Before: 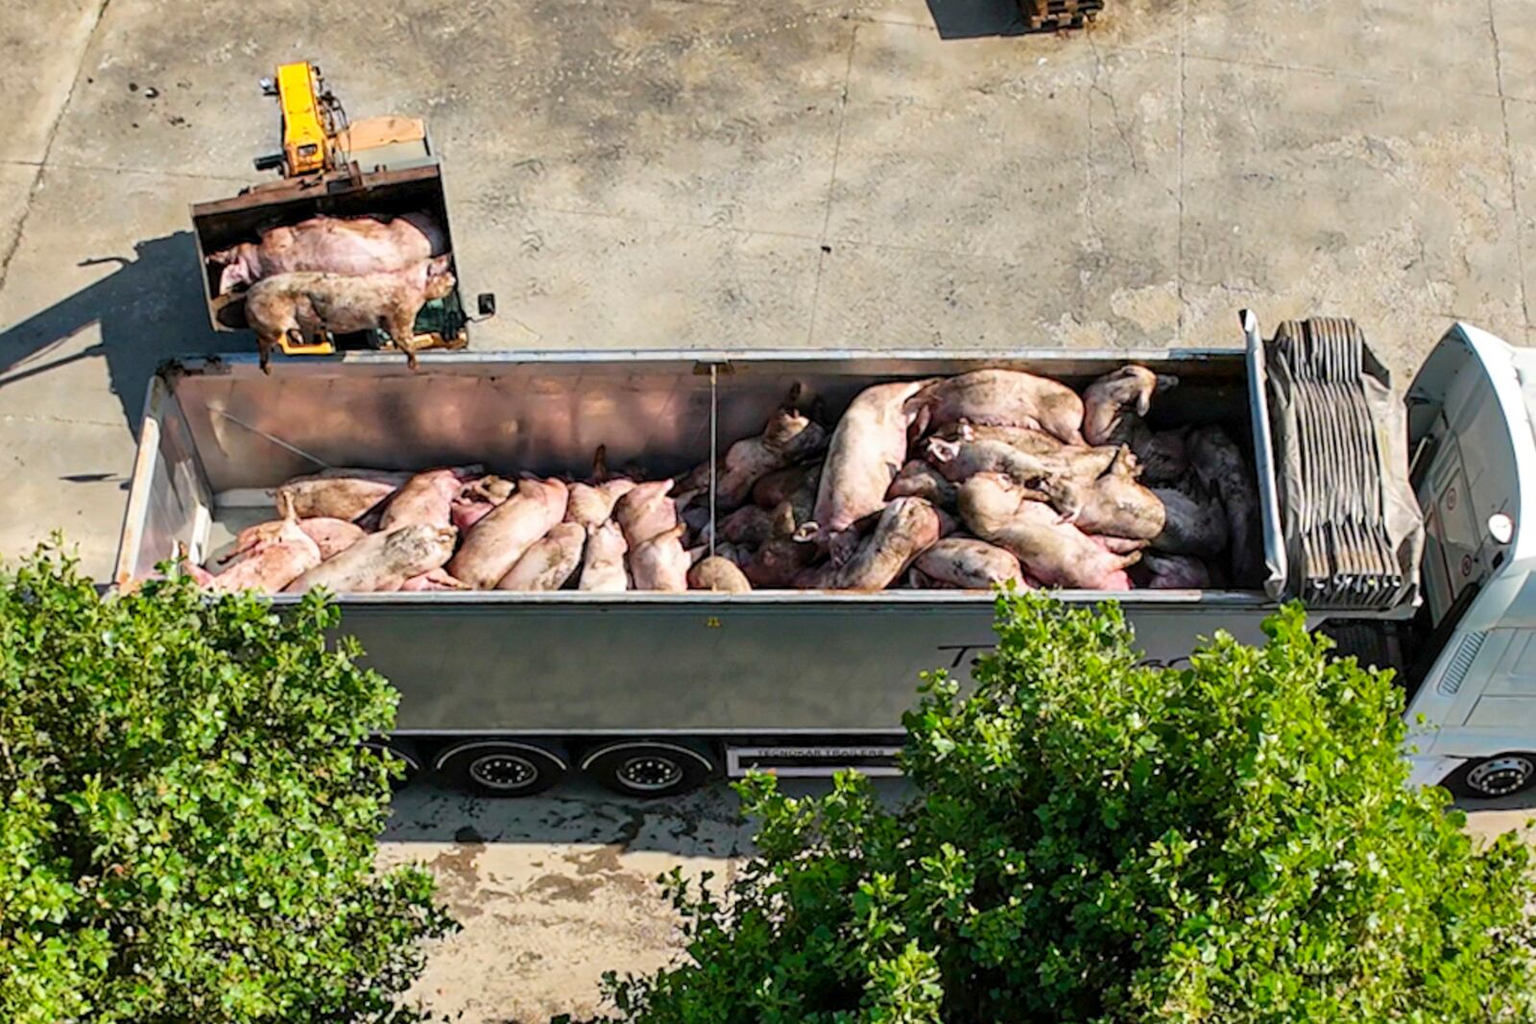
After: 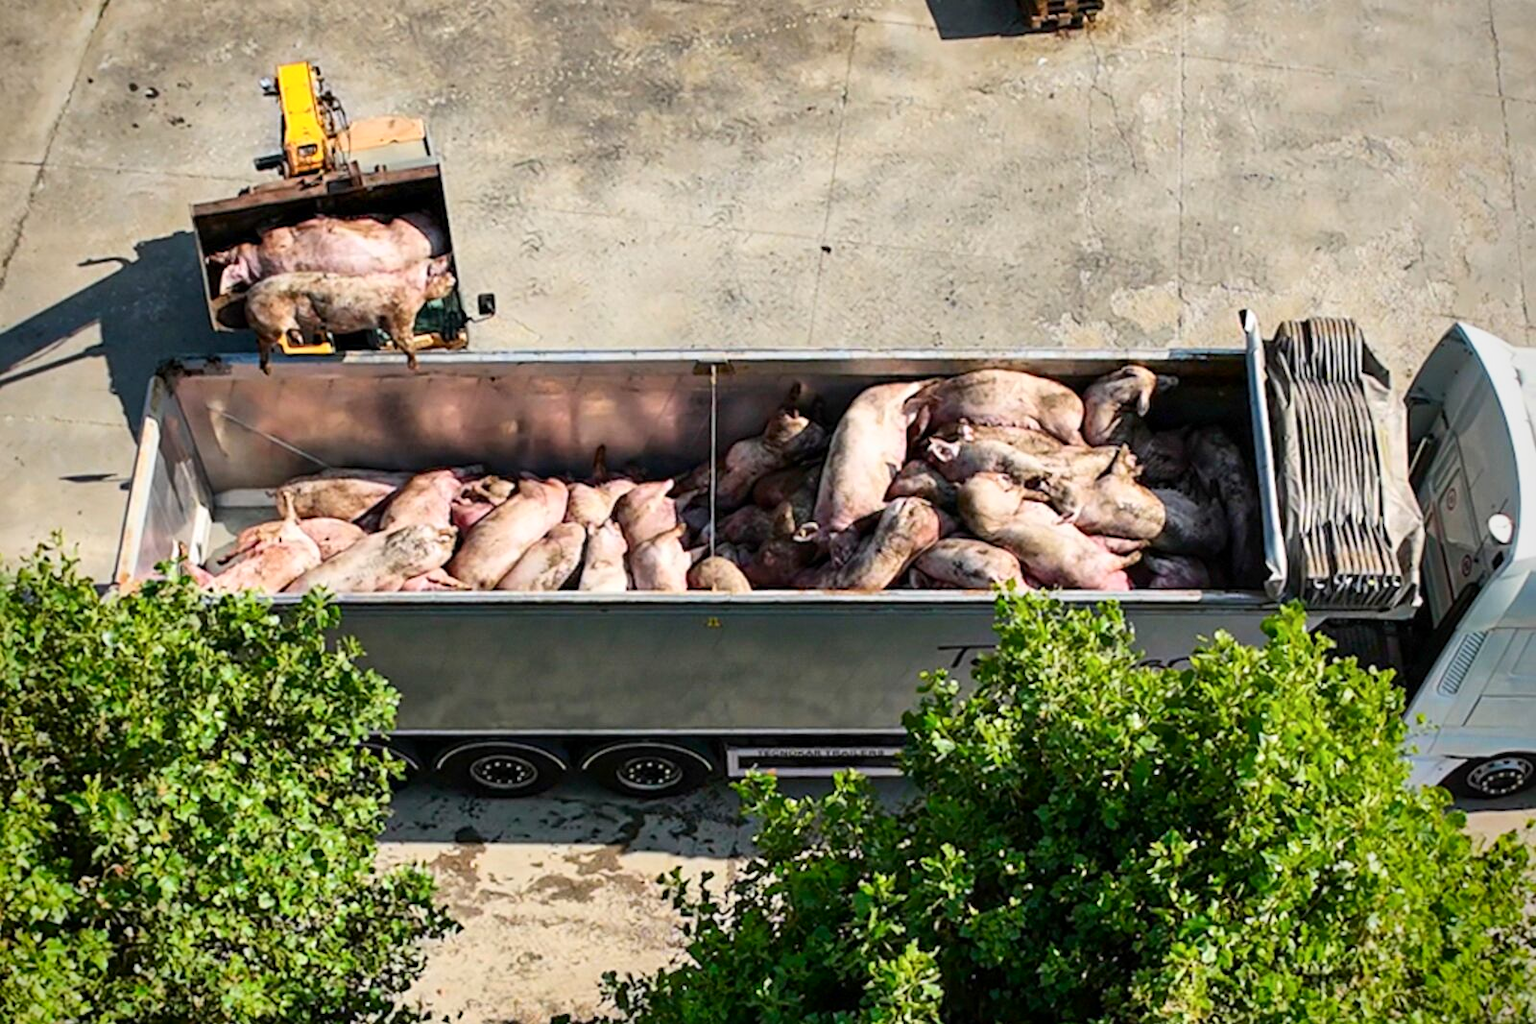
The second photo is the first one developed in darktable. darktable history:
vignetting: saturation 0.045
contrast brightness saturation: contrast 0.137
